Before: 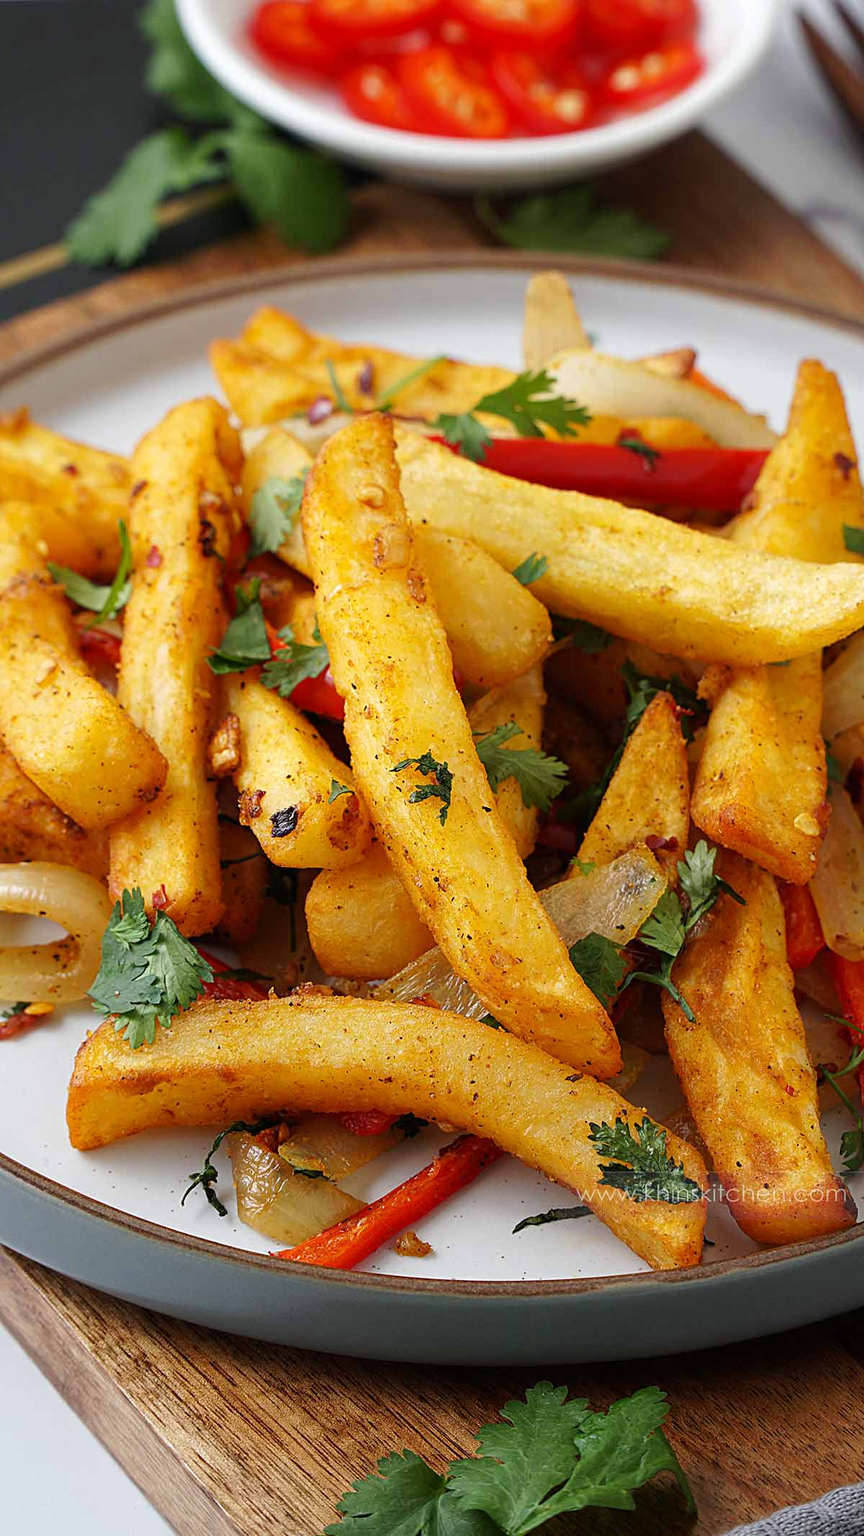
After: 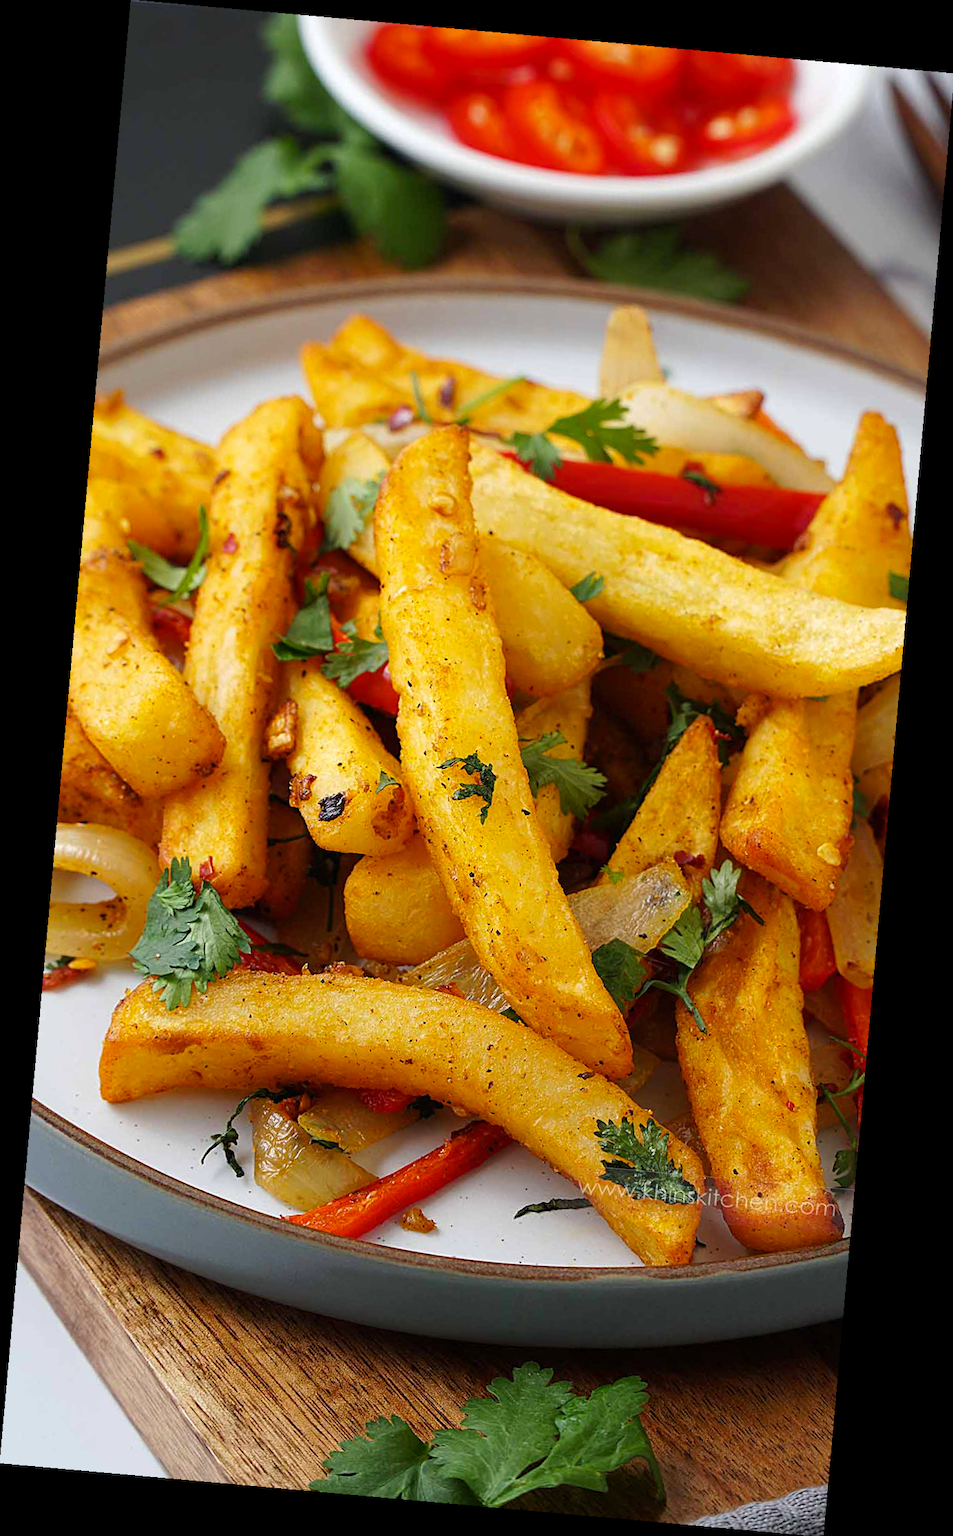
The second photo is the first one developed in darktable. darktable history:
color balance rgb: perceptual saturation grading › global saturation 10%
rotate and perspective: rotation 5.12°, automatic cropping off
